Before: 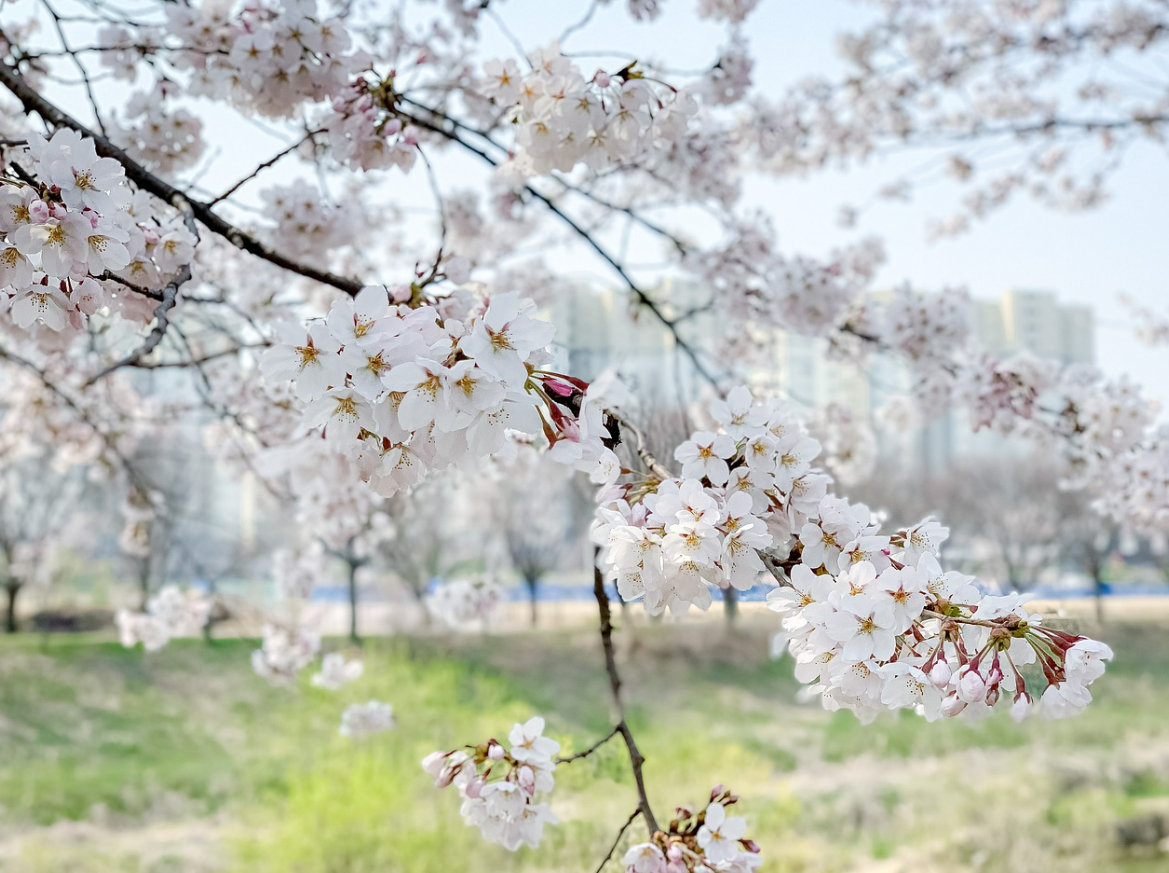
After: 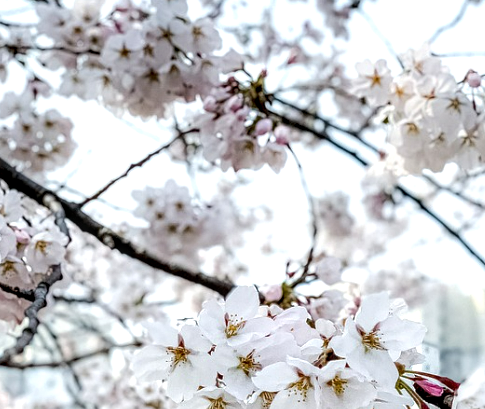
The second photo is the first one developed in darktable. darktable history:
tone equalizer: -8 EV -0.442 EV, -7 EV -0.401 EV, -6 EV -0.299 EV, -5 EV -0.186 EV, -3 EV 0.215 EV, -2 EV 0.319 EV, -1 EV 0.365 EV, +0 EV 0.432 EV, edges refinement/feathering 500, mask exposure compensation -1.57 EV, preserve details no
crop and rotate: left 11.035%, top 0.093%, right 47.416%, bottom 53.002%
local contrast: detail 150%
